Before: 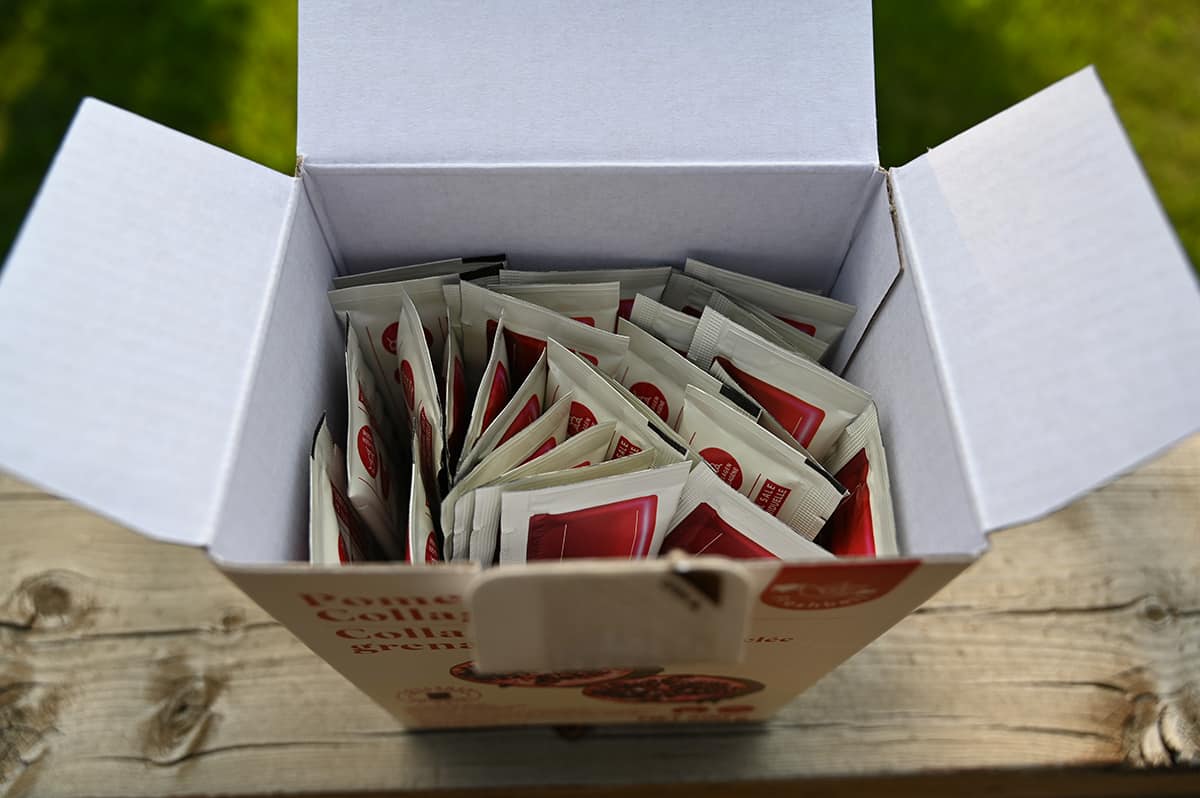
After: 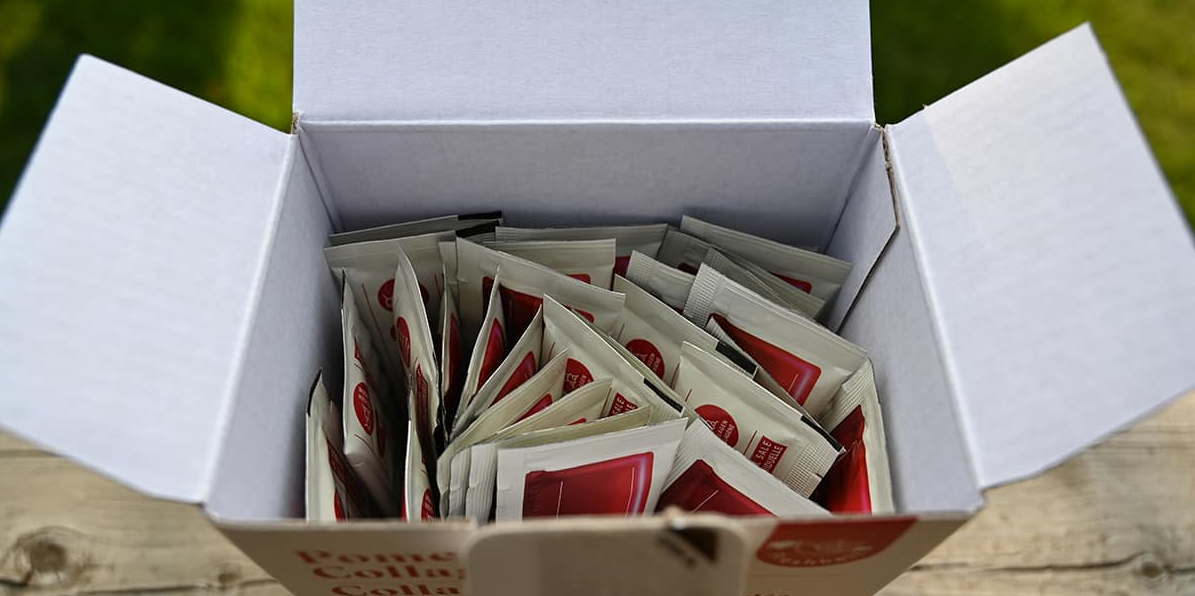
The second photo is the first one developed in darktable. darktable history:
crop: left 0.387%, top 5.469%, bottom 19.809%
white balance: emerald 1
